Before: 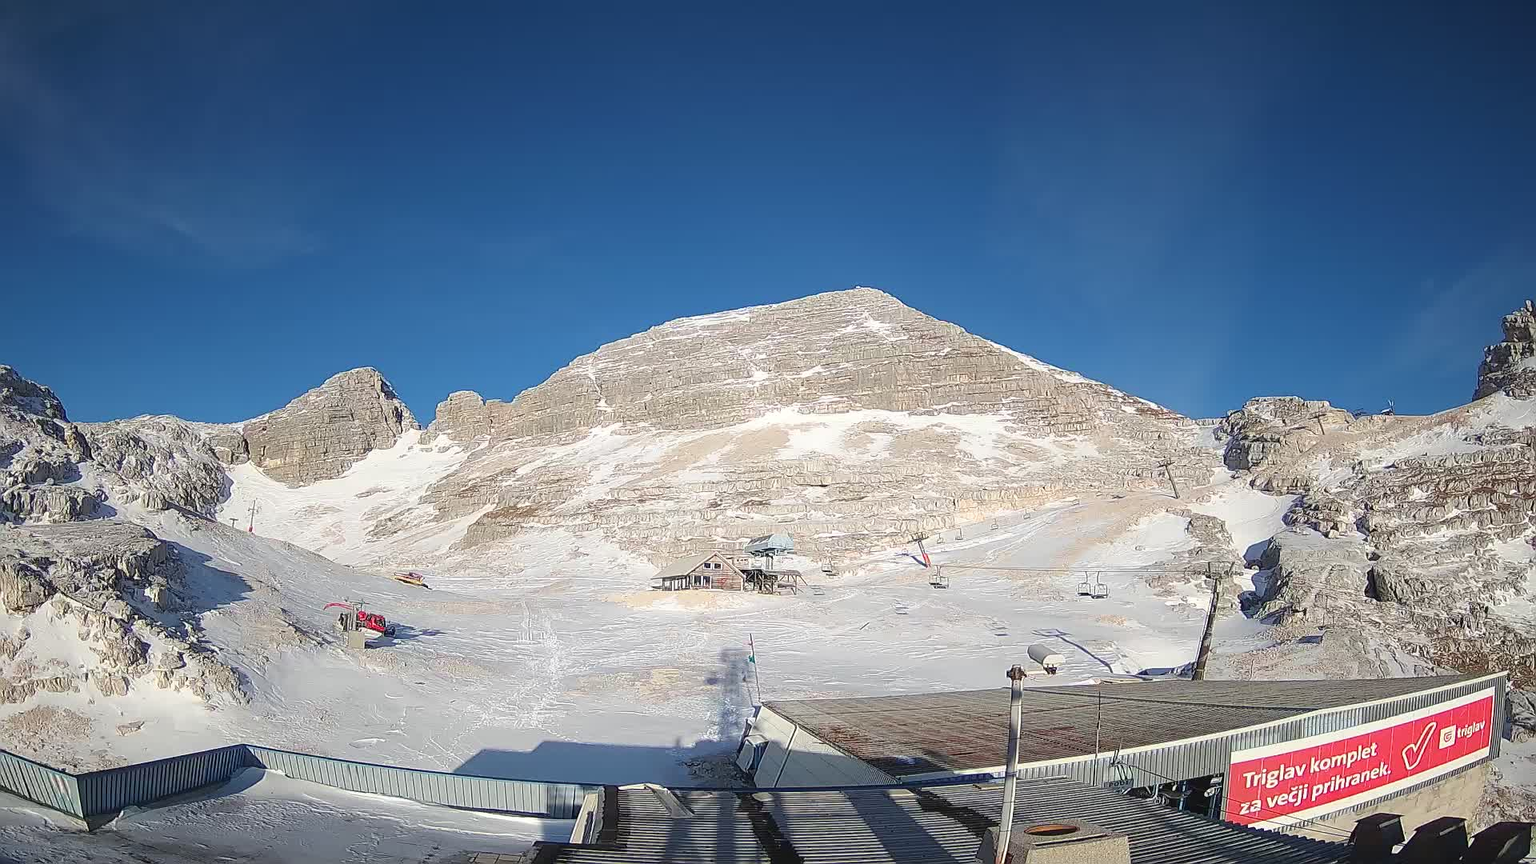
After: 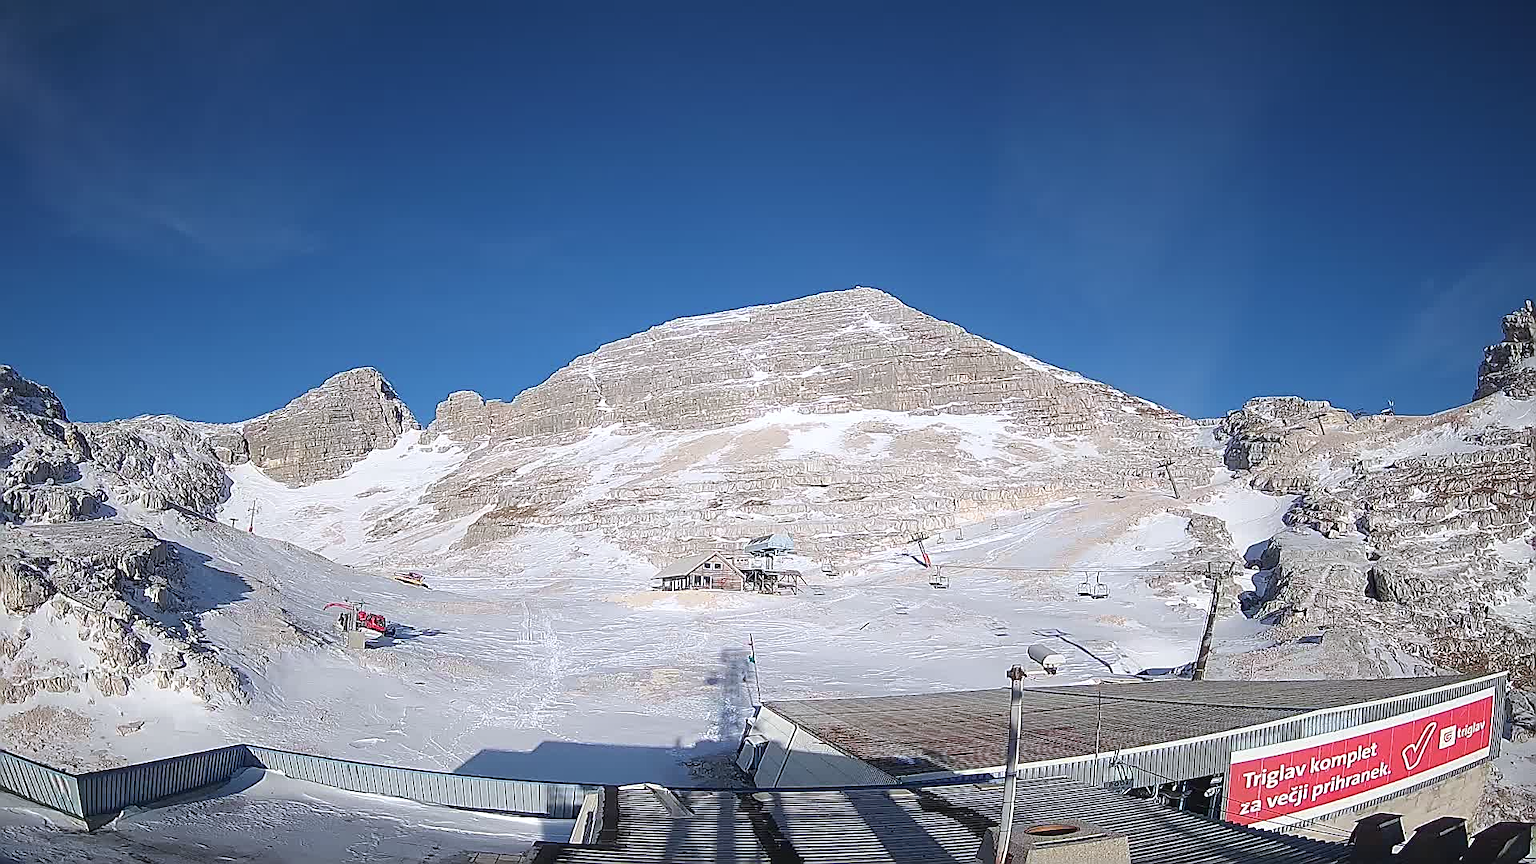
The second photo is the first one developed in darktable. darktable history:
color calibration: illuminant as shot in camera, x 0.358, y 0.373, temperature 4628.91 K
sharpen: on, module defaults
contrast brightness saturation: contrast 0.011, saturation -0.062
